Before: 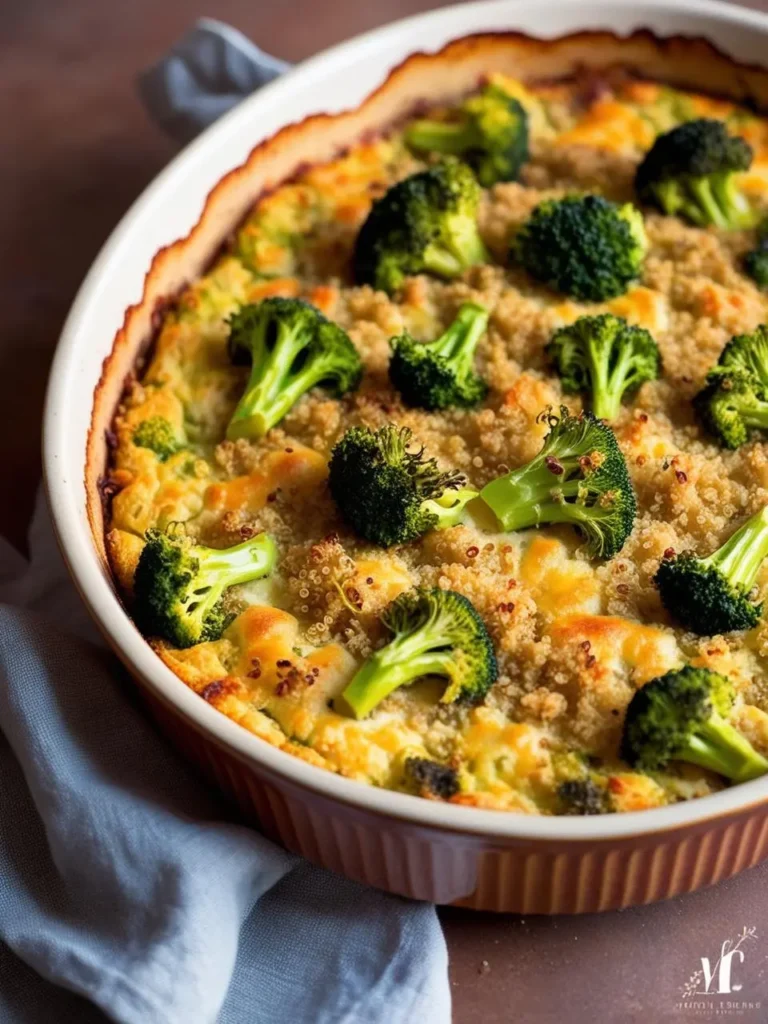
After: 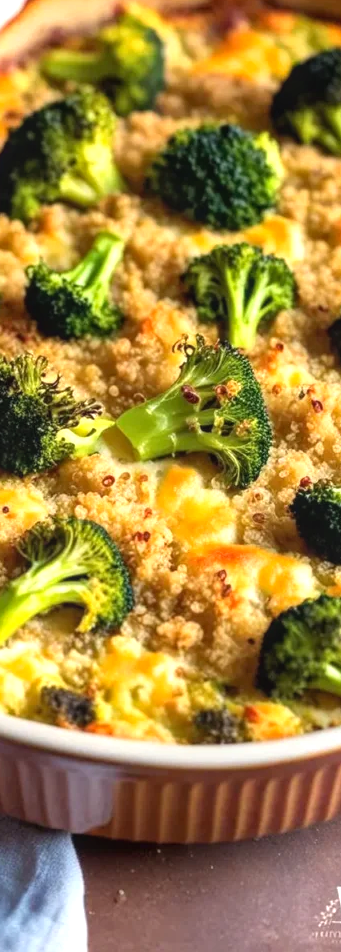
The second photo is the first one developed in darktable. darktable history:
crop: left 47.419%, top 6.961%, right 8.096%
local contrast: detail 110%
exposure: exposure 0.629 EV, compensate exposure bias true, compensate highlight preservation false
